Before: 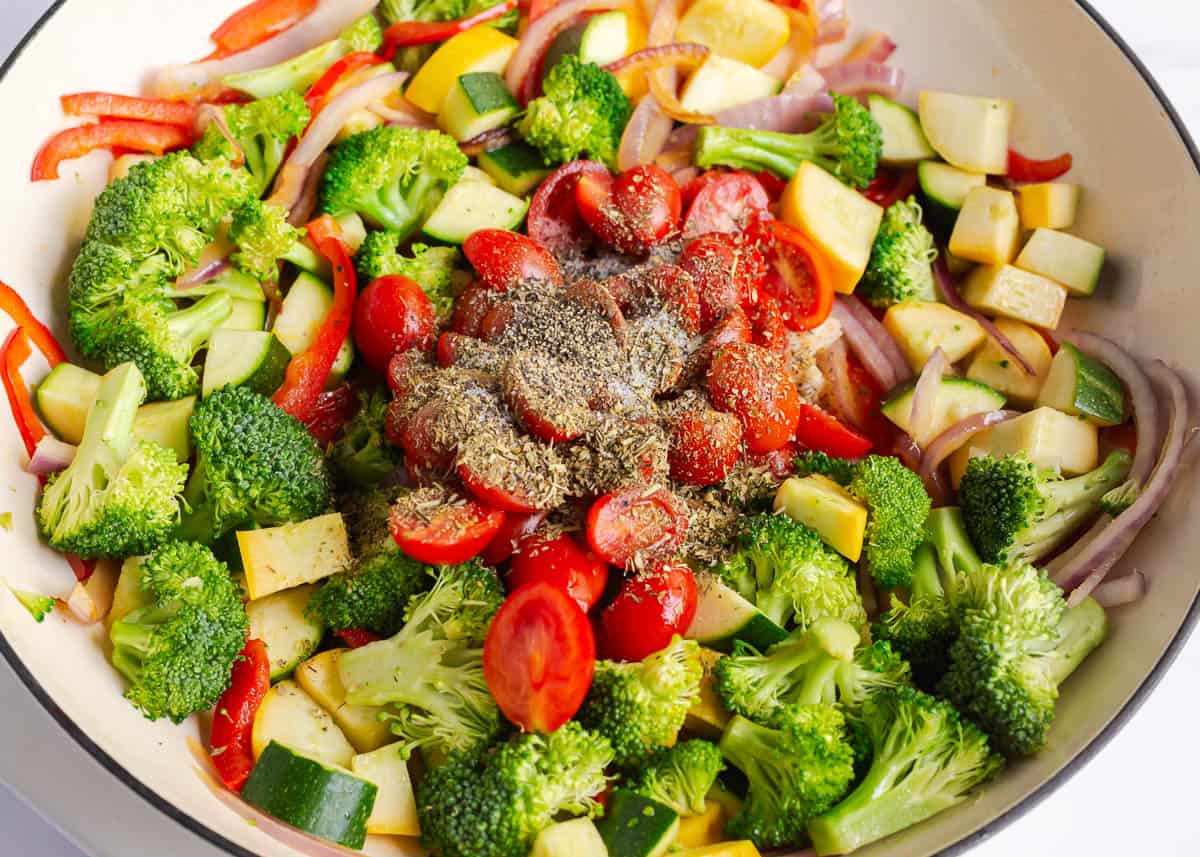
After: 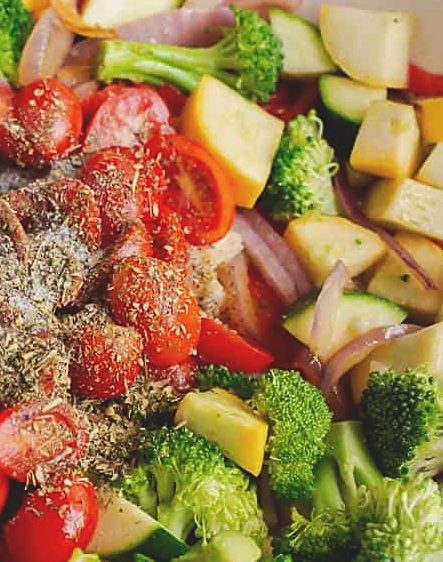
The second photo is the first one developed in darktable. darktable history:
crop and rotate: left 49.936%, top 10.094%, right 13.136%, bottom 24.256%
exposure: black level correction -0.014, exposure -0.193 EV, compensate highlight preservation false
sharpen: radius 1.864, amount 0.398, threshold 1.271
